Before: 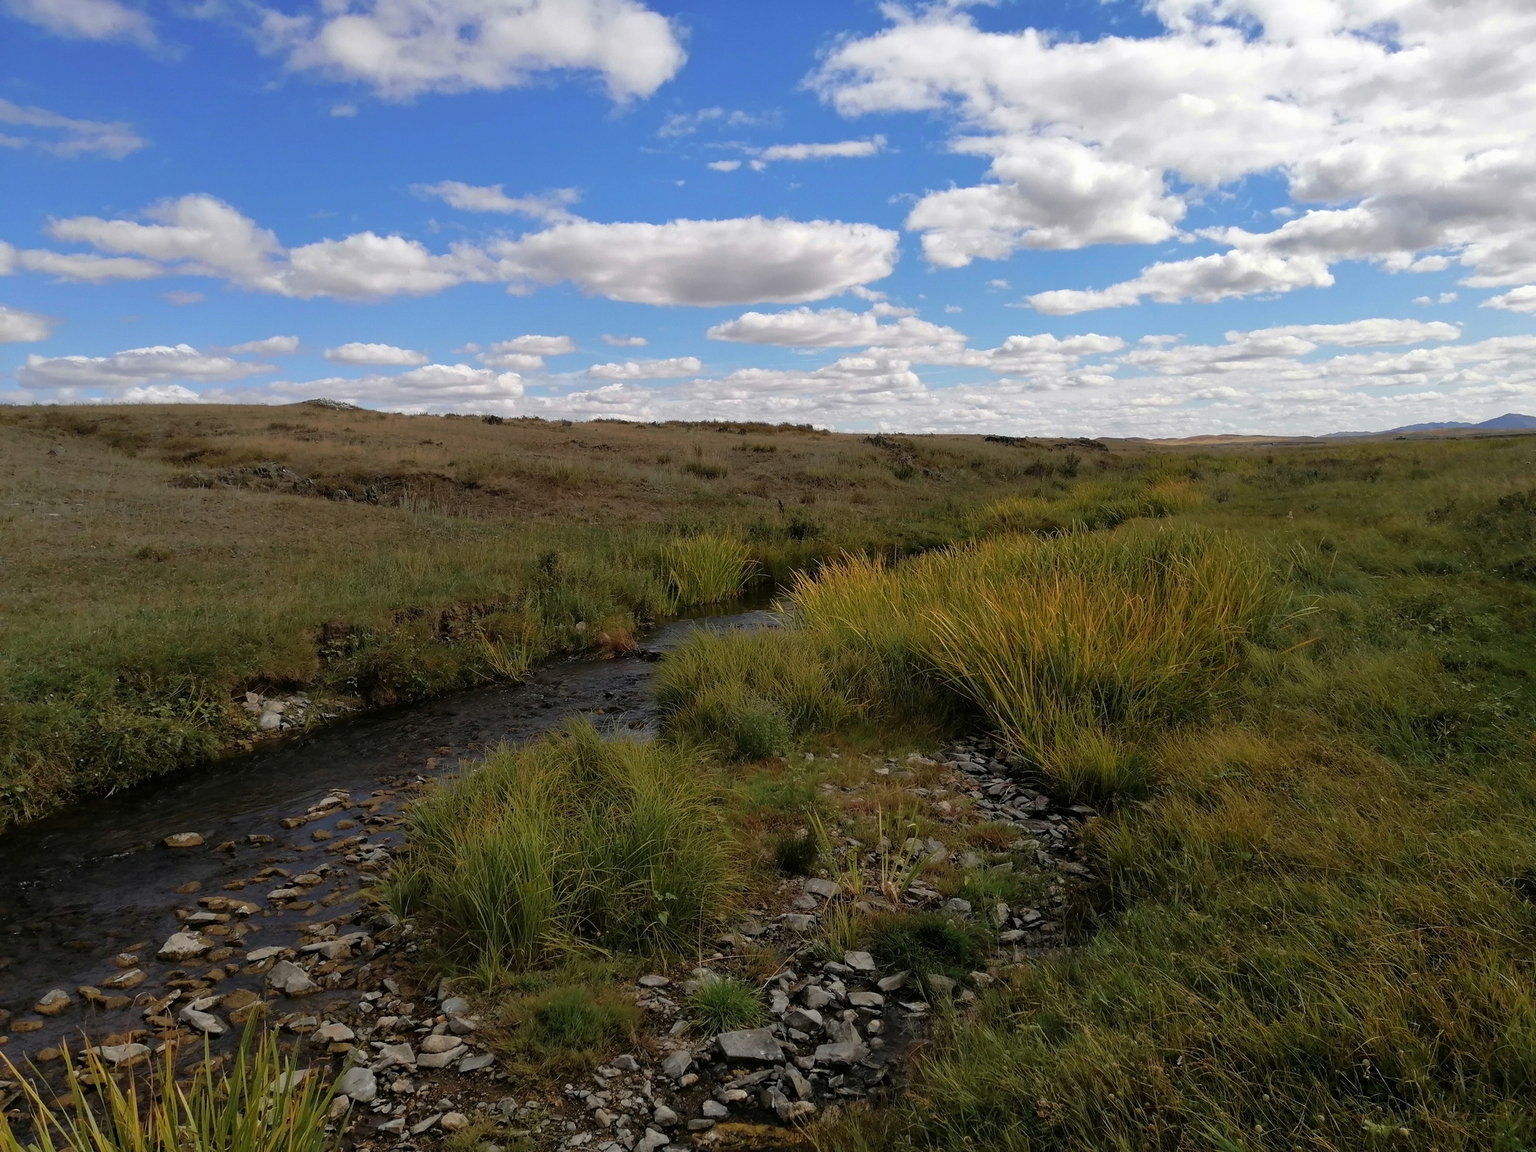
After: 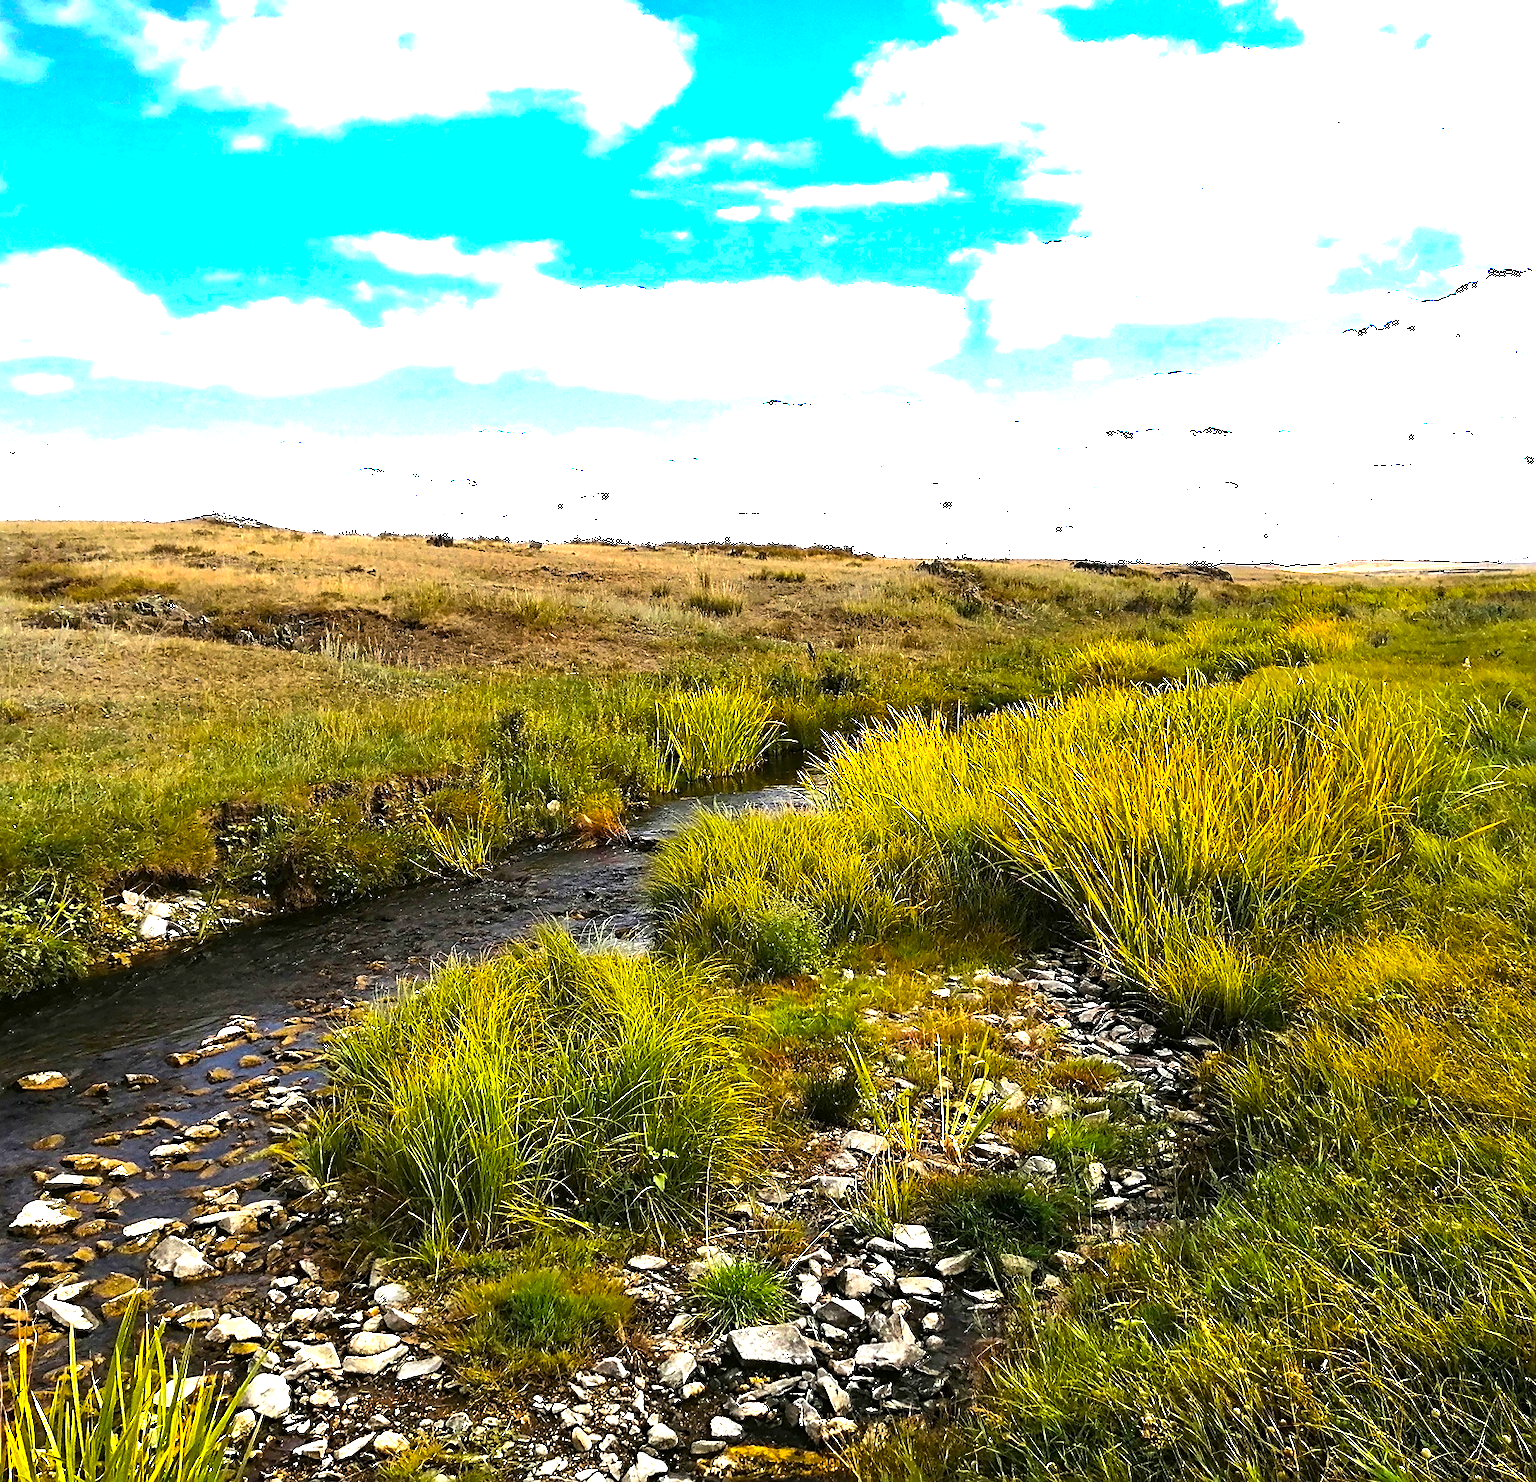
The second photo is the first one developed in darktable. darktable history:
sharpen: on, module defaults
crop: left 9.861%, right 12.444%
color balance rgb: perceptual saturation grading › global saturation 29.746%, perceptual brilliance grading › global brilliance 30.121%, perceptual brilliance grading › highlights 49.885%, perceptual brilliance grading › mid-tones 50.942%, perceptual brilliance grading › shadows -22.807%, global vibrance 20%
exposure: black level correction 0, exposure 0.702 EV, compensate highlight preservation false
